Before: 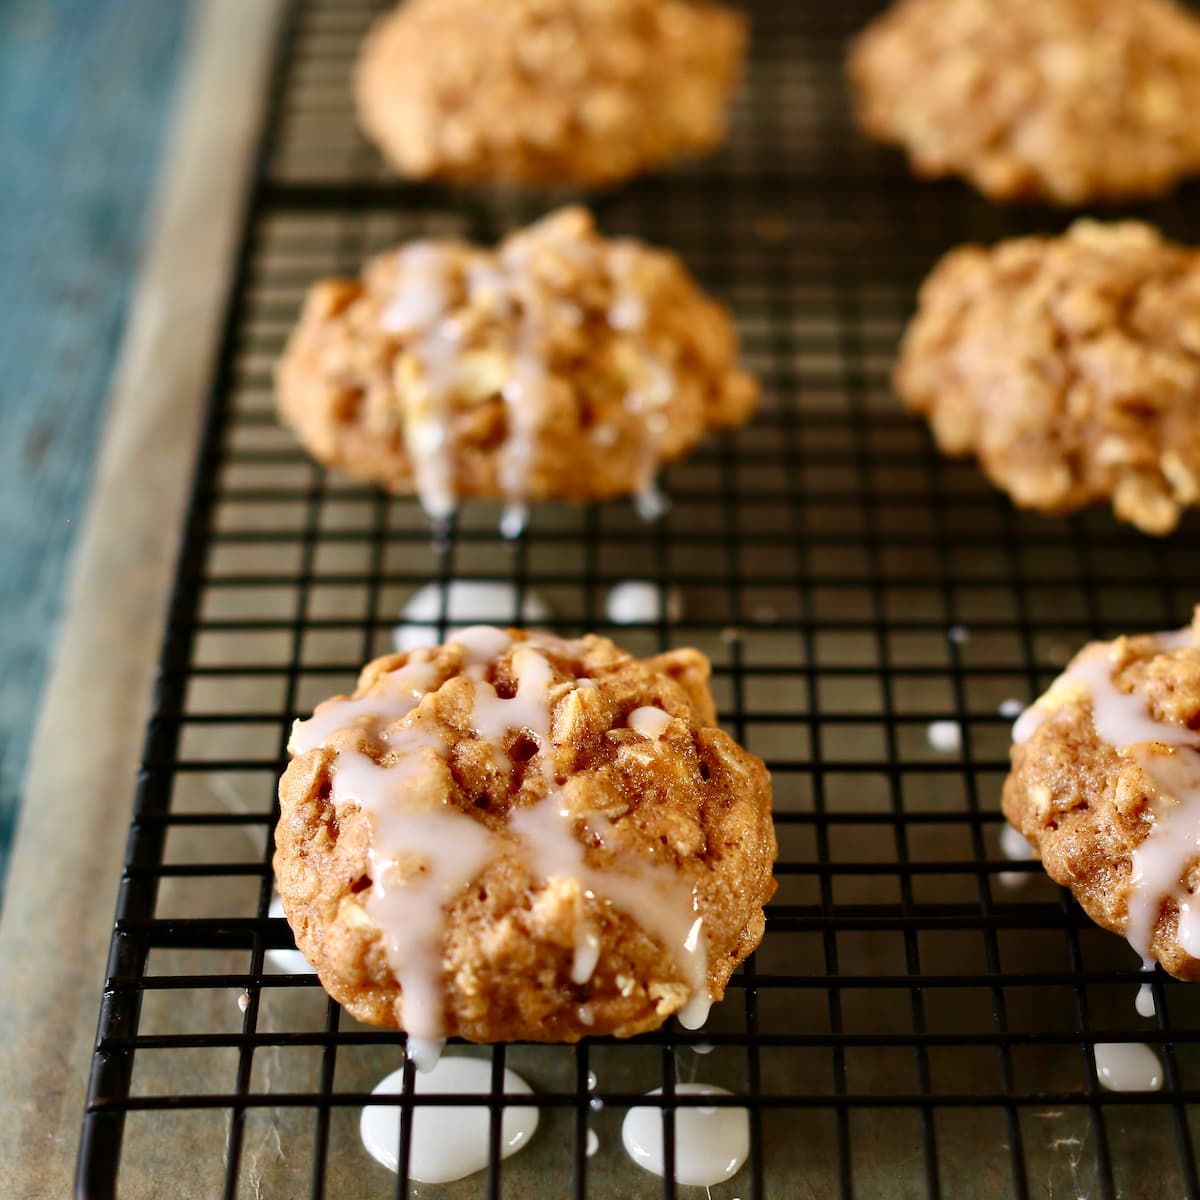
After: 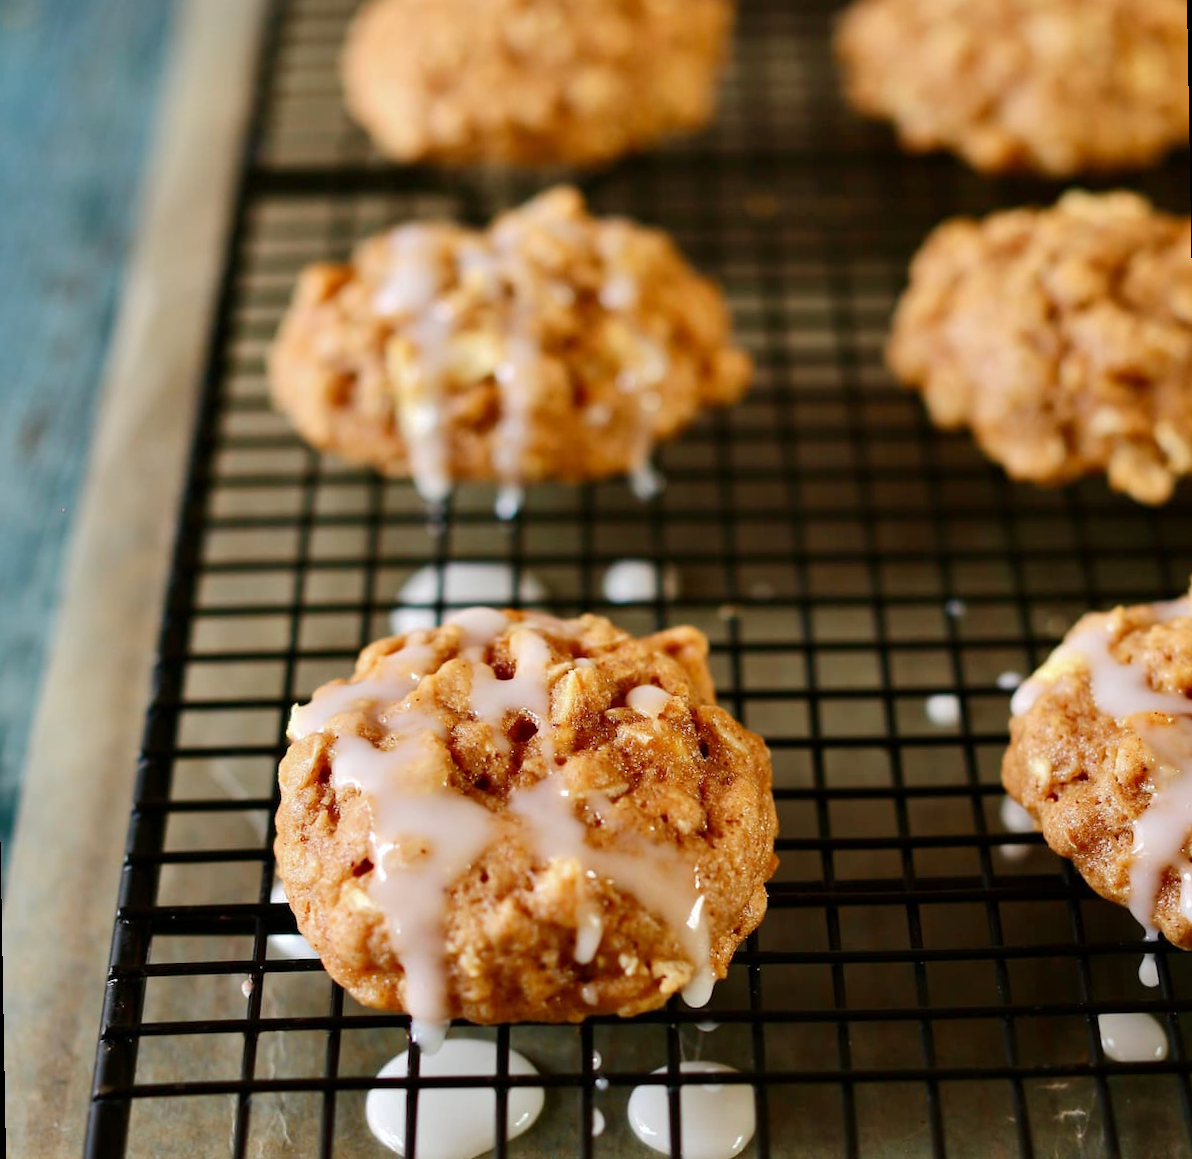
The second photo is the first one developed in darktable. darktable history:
base curve: curves: ch0 [(0, 0) (0.235, 0.266) (0.503, 0.496) (0.786, 0.72) (1, 1)]
rotate and perspective: rotation -1°, crop left 0.011, crop right 0.989, crop top 0.025, crop bottom 0.975
